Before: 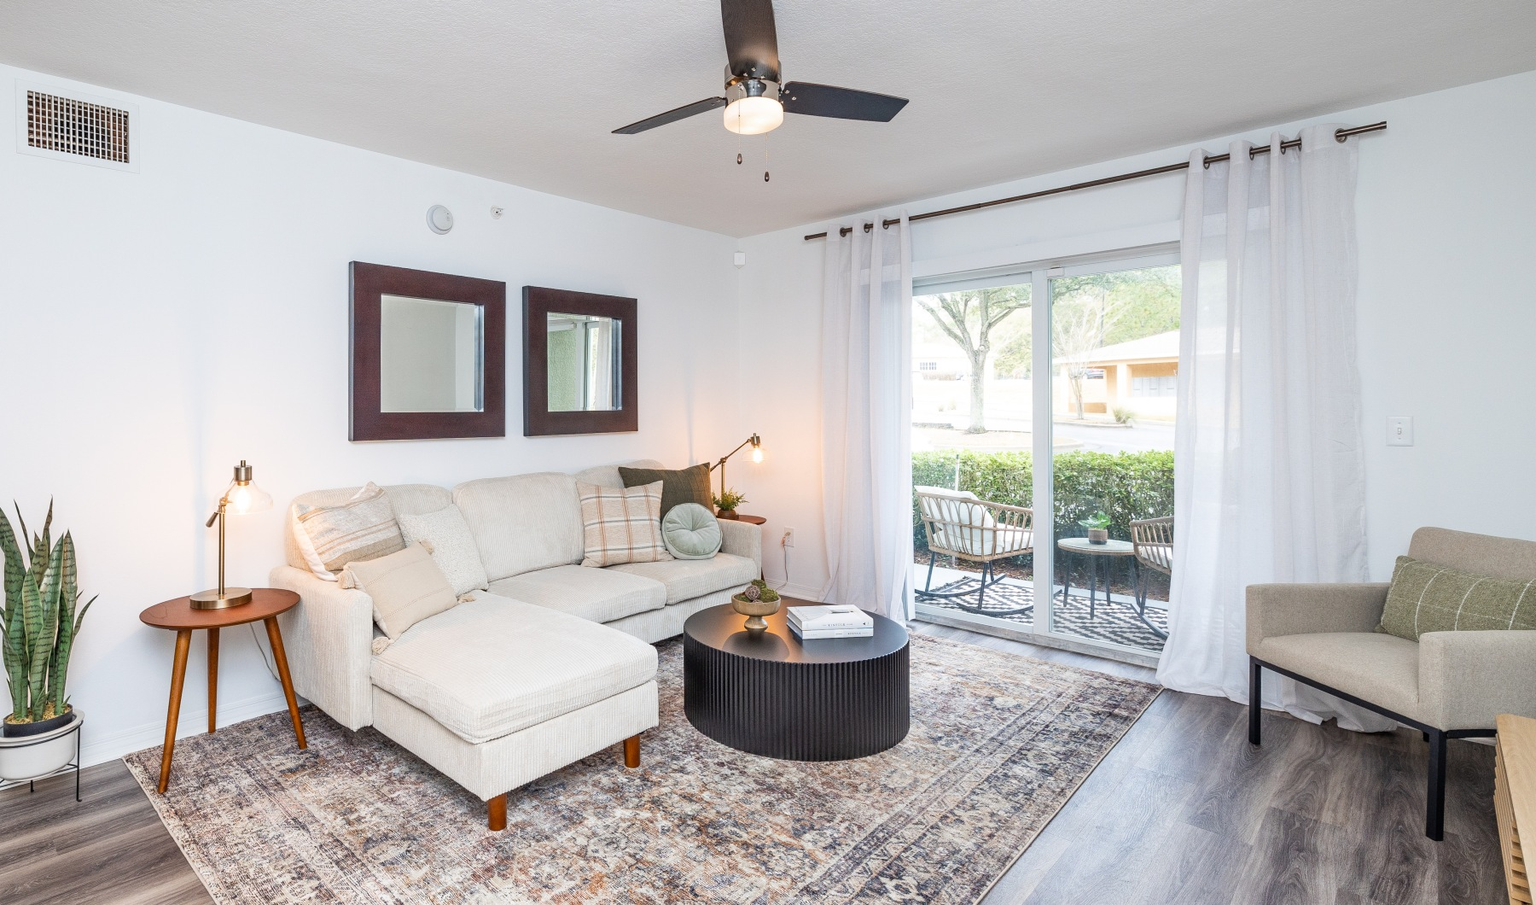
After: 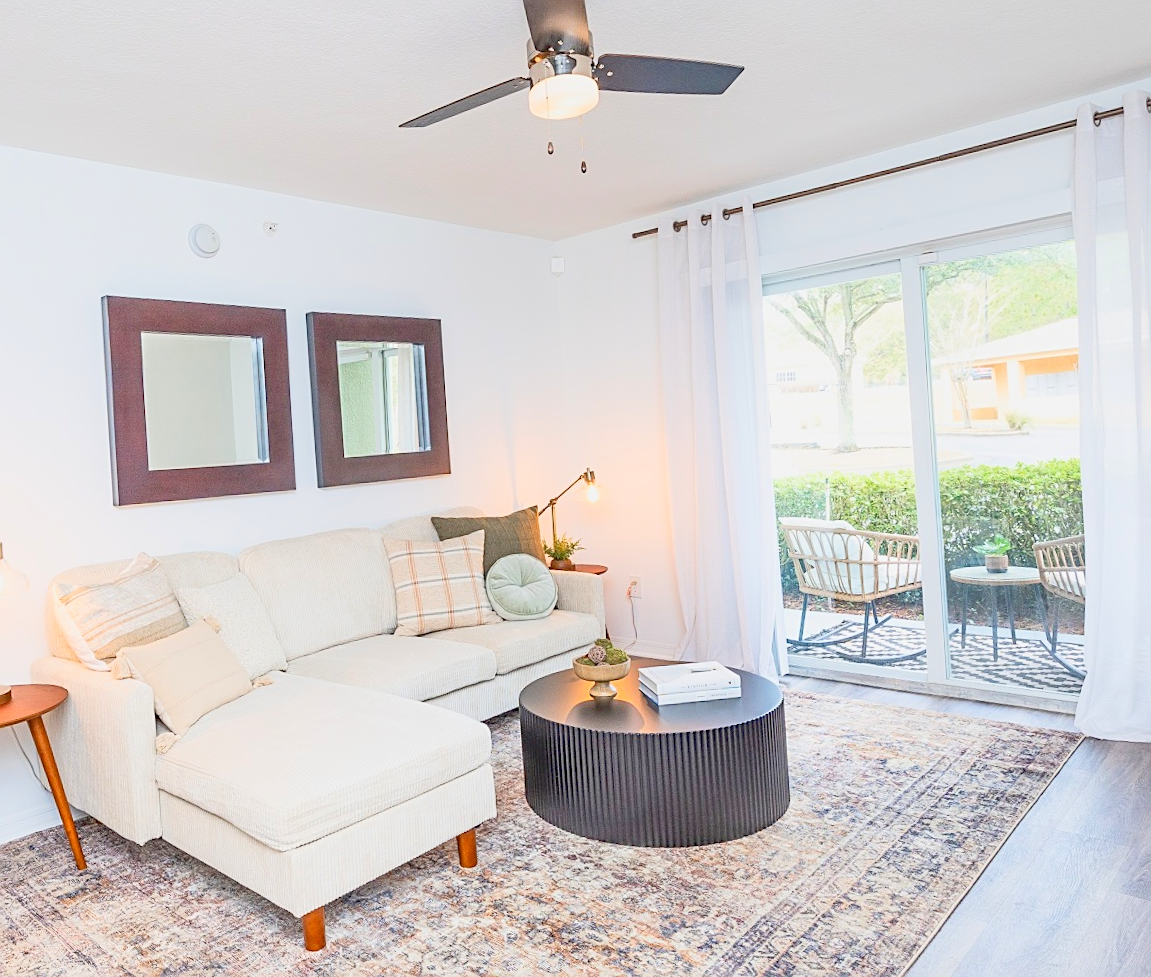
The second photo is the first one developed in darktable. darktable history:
color balance rgb: contrast -30%
crop and rotate: left 15.055%, right 18.278%
contrast brightness saturation: contrast 0.2, brightness 0.16, saturation 0.22
exposure: exposure 0.6 EV, compensate highlight preservation false
color zones: curves: ch0 [(0, 0.5) (0.143, 0.5) (0.286, 0.5) (0.429, 0.5) (0.571, 0.5) (0.714, 0.476) (0.857, 0.5) (1, 0.5)]; ch2 [(0, 0.5) (0.143, 0.5) (0.286, 0.5) (0.429, 0.5) (0.571, 0.5) (0.714, 0.487) (0.857, 0.5) (1, 0.5)]
sharpen: on, module defaults
rotate and perspective: rotation -3.52°, crop left 0.036, crop right 0.964, crop top 0.081, crop bottom 0.919
